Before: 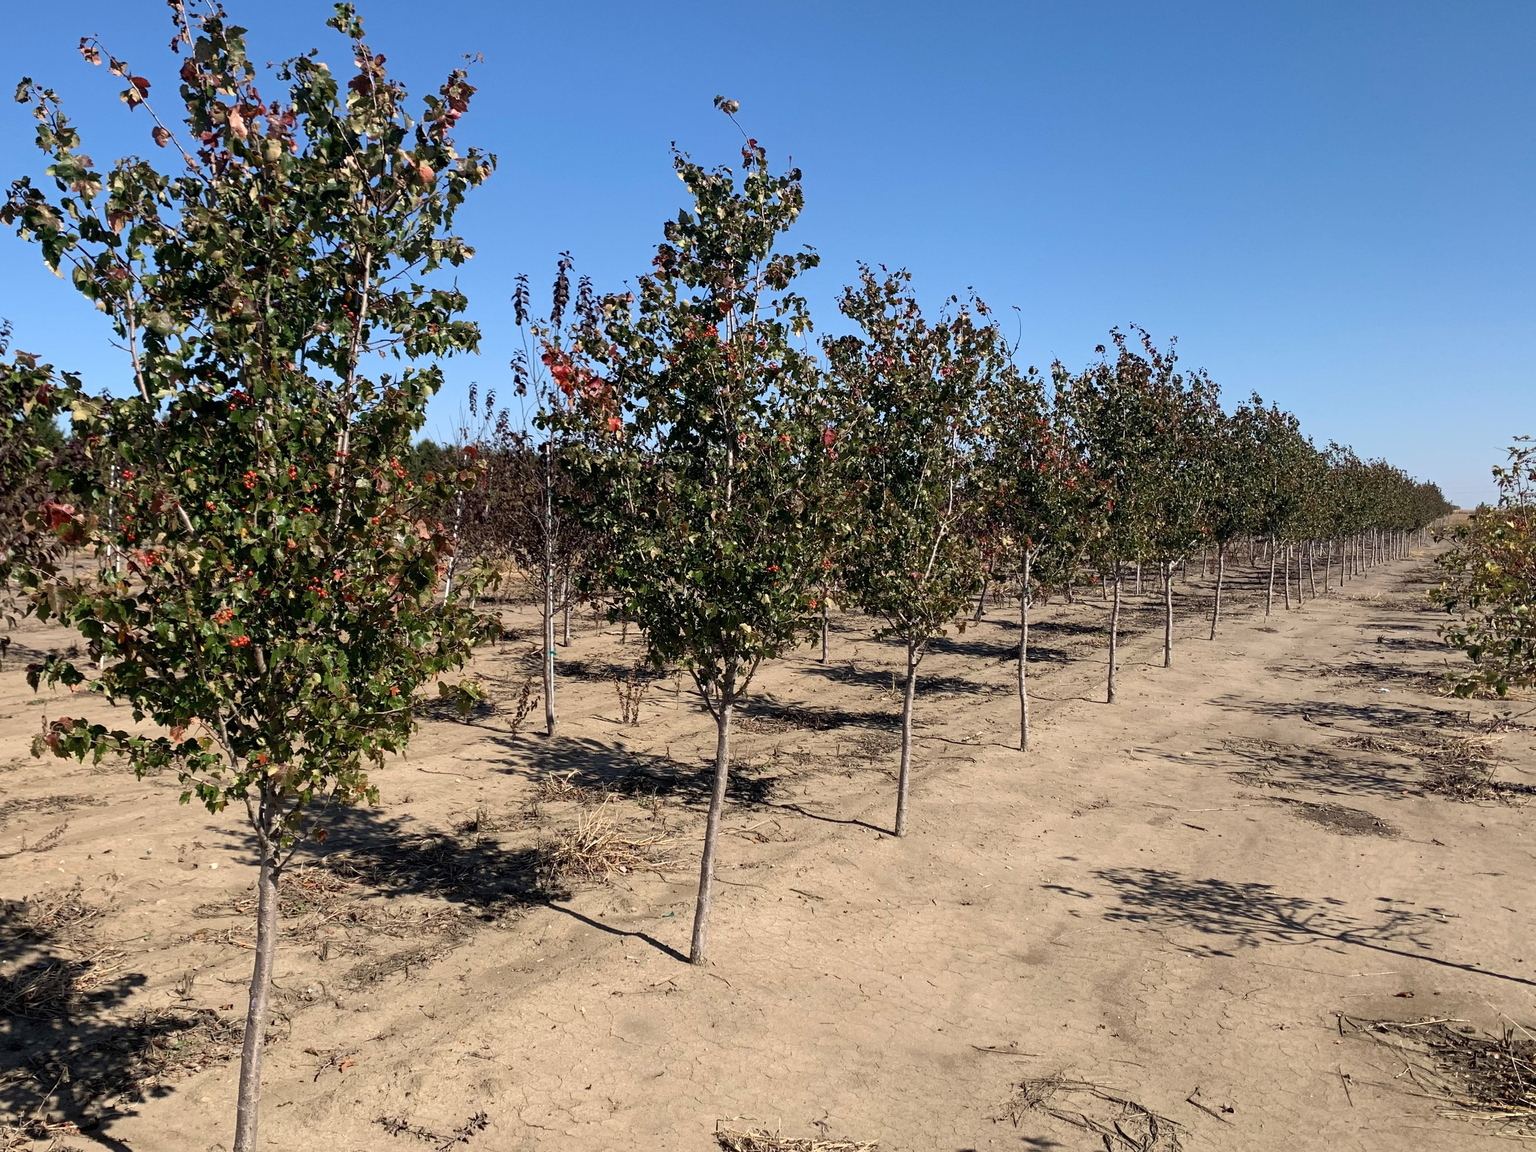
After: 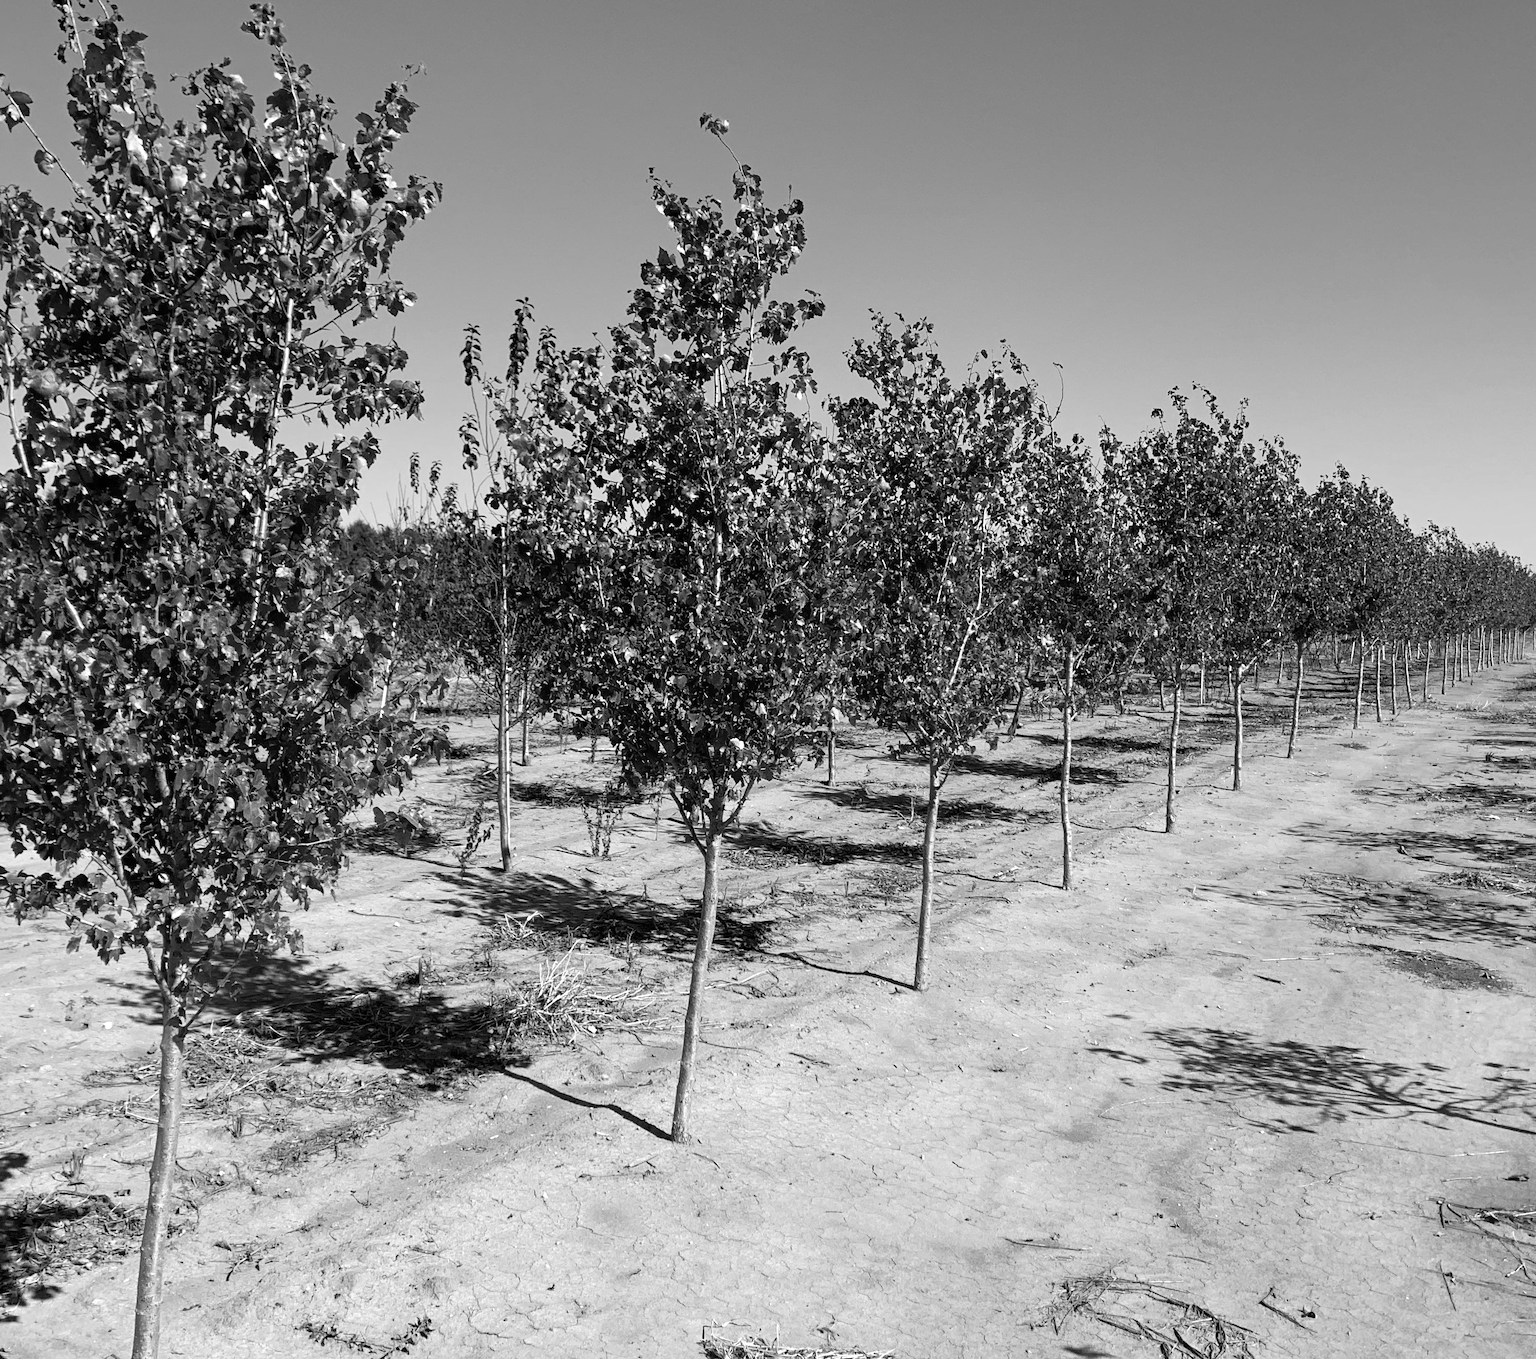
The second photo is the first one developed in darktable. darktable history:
exposure: exposure -0.021 EV, compensate highlight preservation false
white balance: red 1.467, blue 0.684
monochrome: on, module defaults
crop: left 8.026%, right 7.374%
